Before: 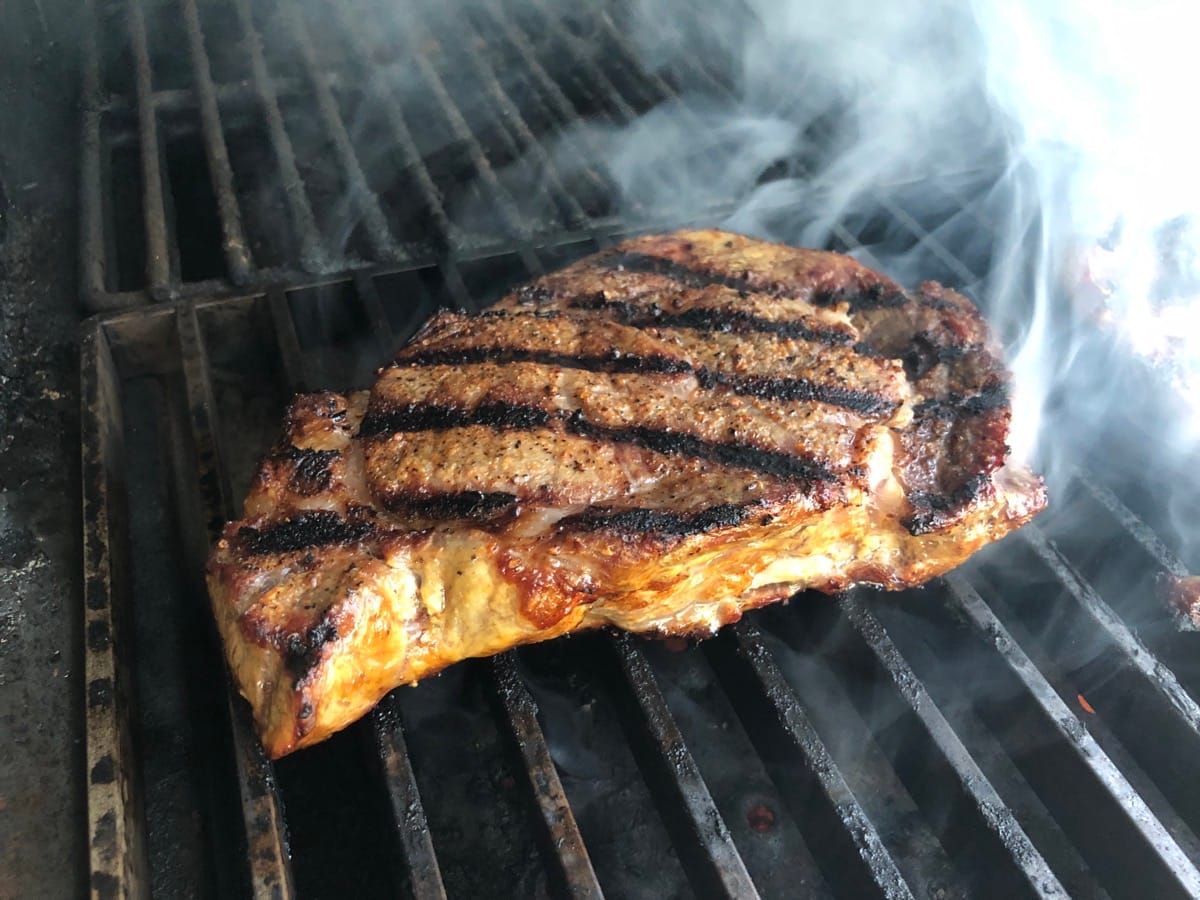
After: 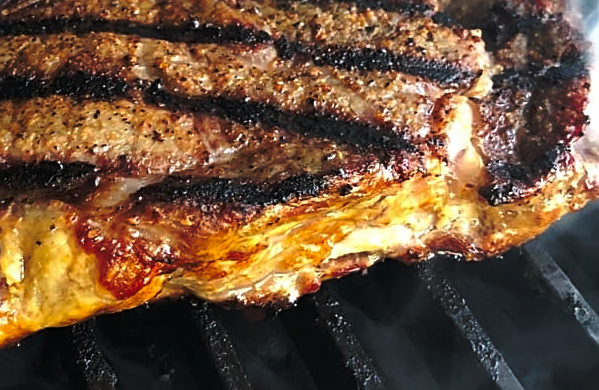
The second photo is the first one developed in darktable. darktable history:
crop: left 35.138%, top 36.671%, right 14.931%, bottom 19.976%
tone curve: curves: ch0 [(0, 0) (0.003, 0.002) (0.011, 0.007) (0.025, 0.015) (0.044, 0.026) (0.069, 0.041) (0.1, 0.059) (0.136, 0.08) (0.177, 0.105) (0.224, 0.132) (0.277, 0.163) (0.335, 0.198) (0.399, 0.253) (0.468, 0.341) (0.543, 0.435) (0.623, 0.532) (0.709, 0.635) (0.801, 0.745) (0.898, 0.873) (1, 1)], preserve colors none
sharpen: on, module defaults
